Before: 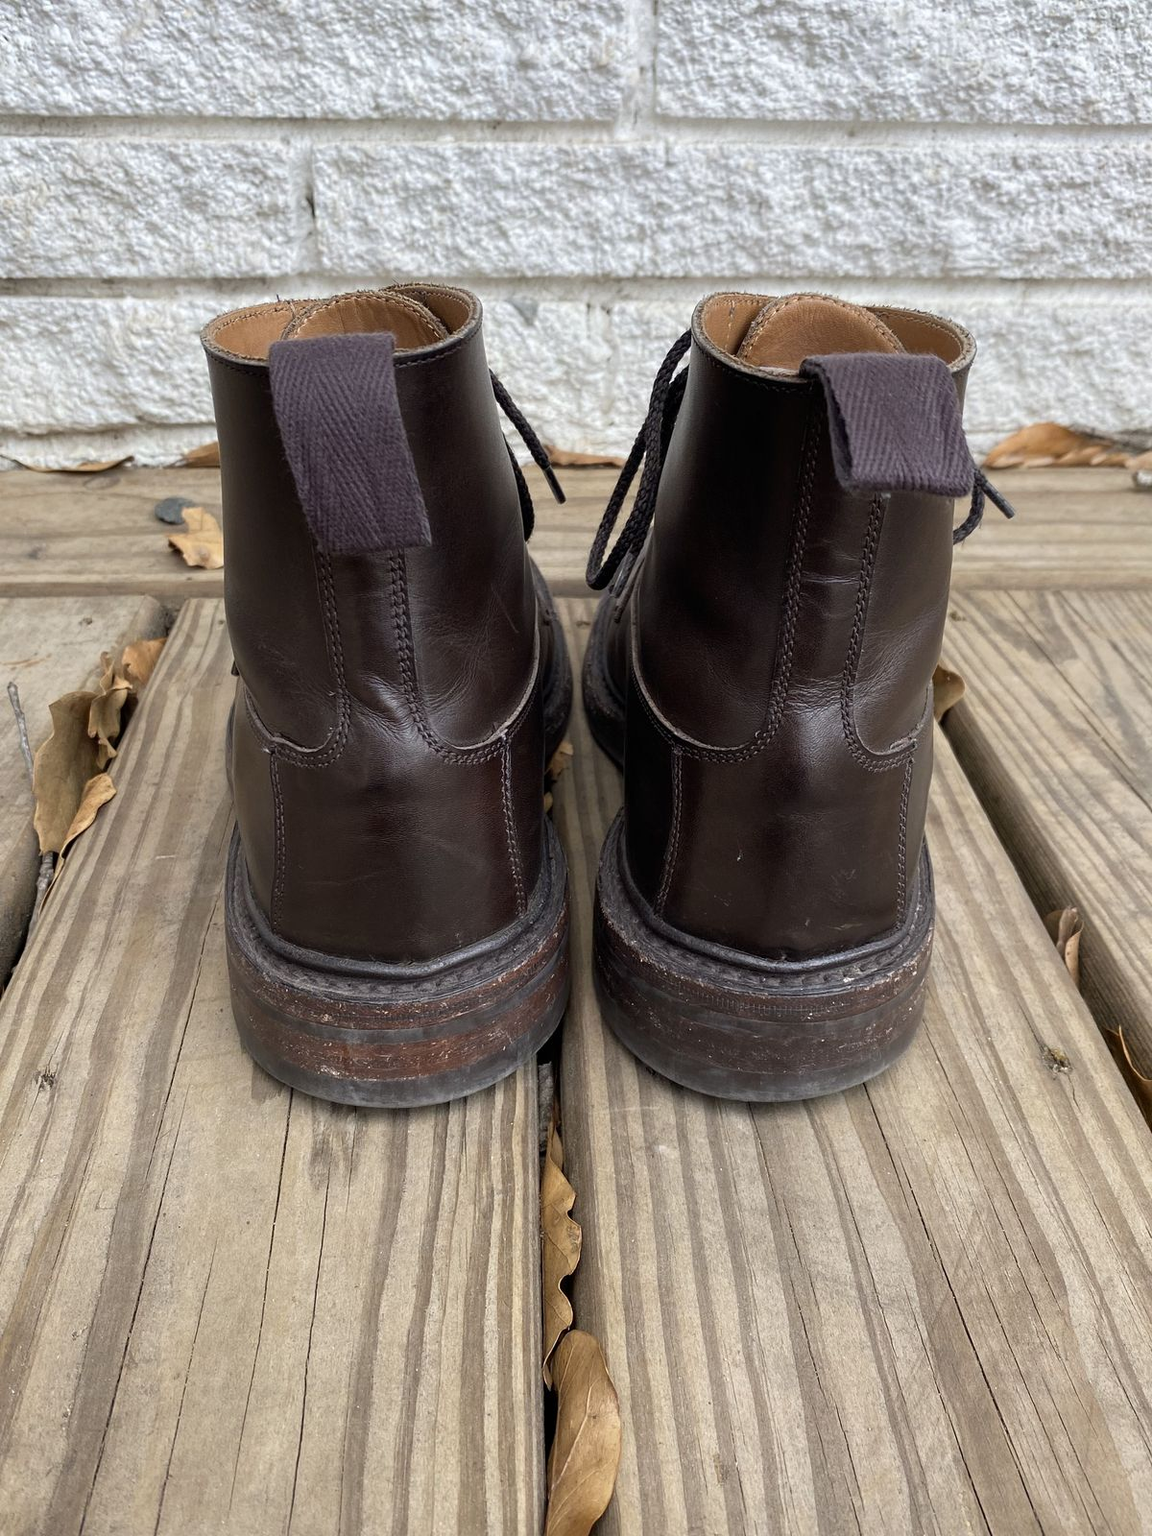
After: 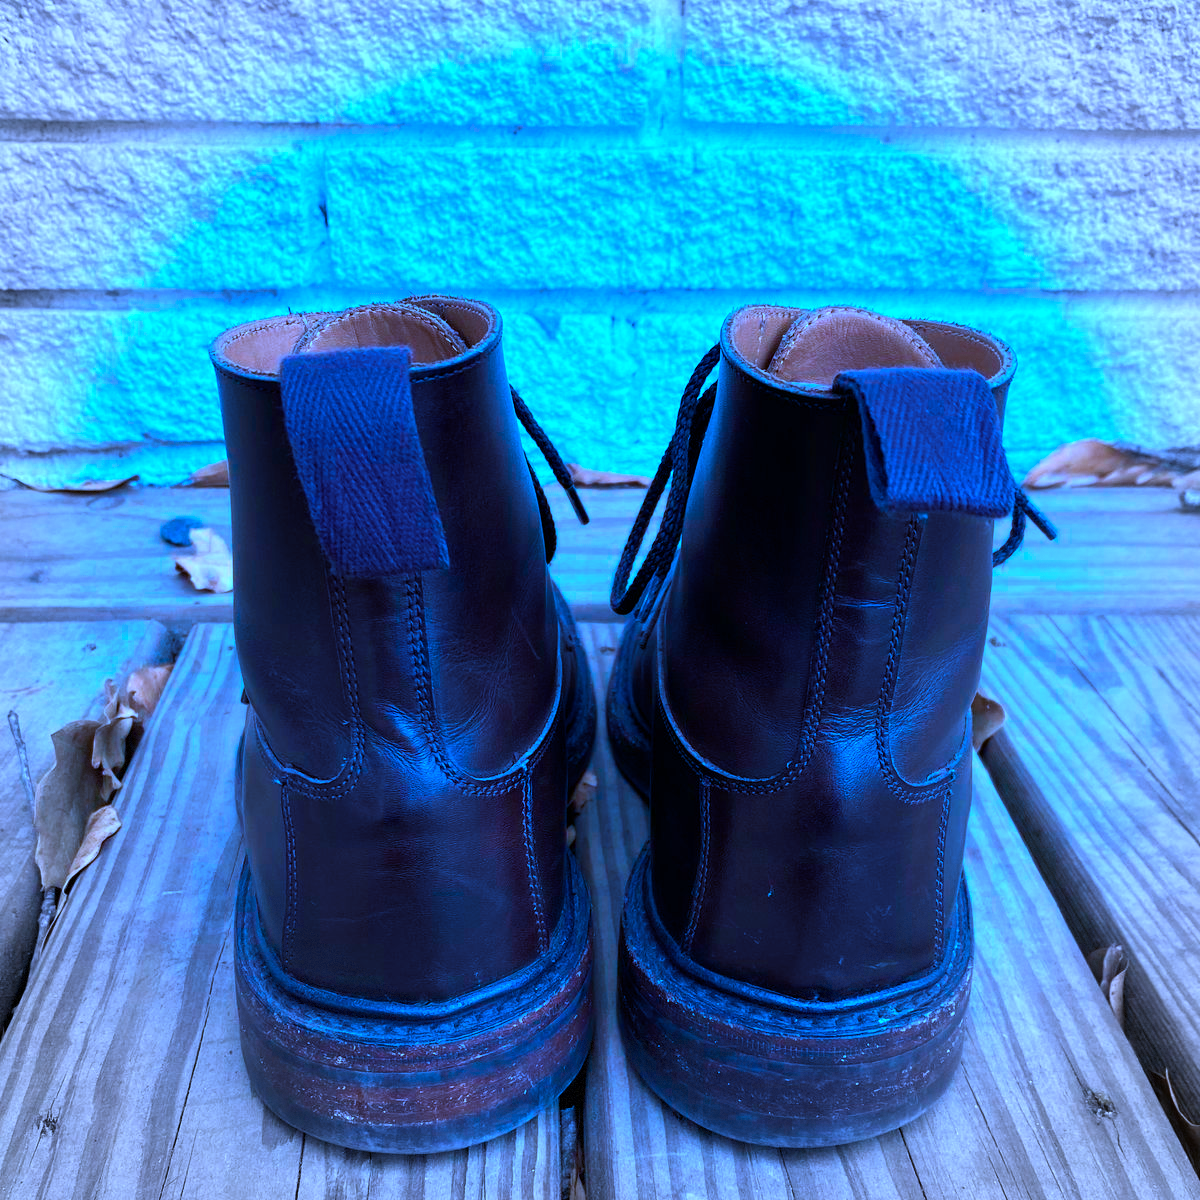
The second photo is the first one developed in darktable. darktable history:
color balance rgb: perceptual saturation grading › global saturation 49.942%, perceptual brilliance grading › highlights 15.928%, perceptual brilliance grading › mid-tones 6.61%, perceptual brilliance grading › shadows -15.148%, global vibrance 20%
vignetting: fall-off start 72.93%, dithering 8-bit output
crop: bottom 24.981%
color calibration: illuminant custom, x 0.459, y 0.43, temperature 2638.93 K
contrast brightness saturation: saturation 0.099
